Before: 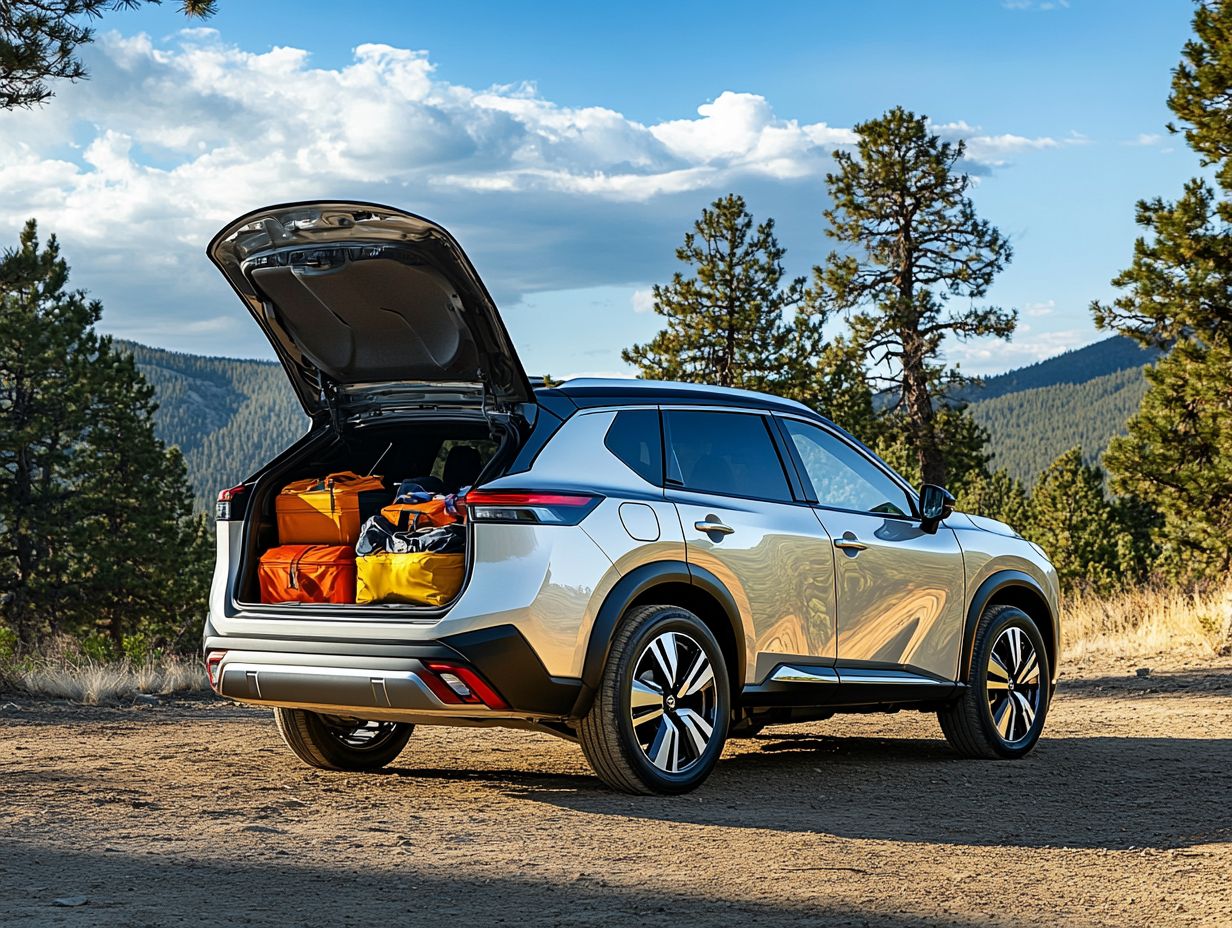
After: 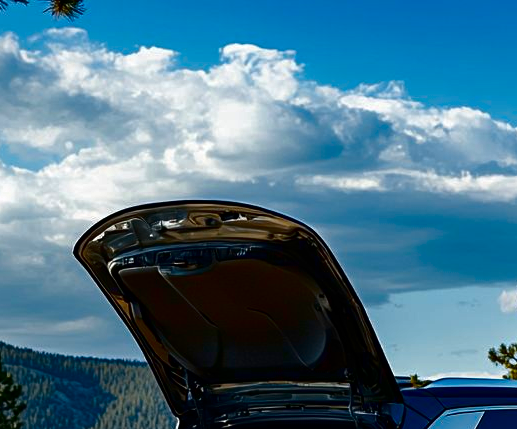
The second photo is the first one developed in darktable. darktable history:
crop and rotate: left 10.817%, top 0.062%, right 47.194%, bottom 53.626%
contrast brightness saturation: brightness -0.52
color balance rgb: perceptual saturation grading › global saturation 25%, perceptual brilliance grading › mid-tones 10%, perceptual brilliance grading › shadows 15%, global vibrance 20%
